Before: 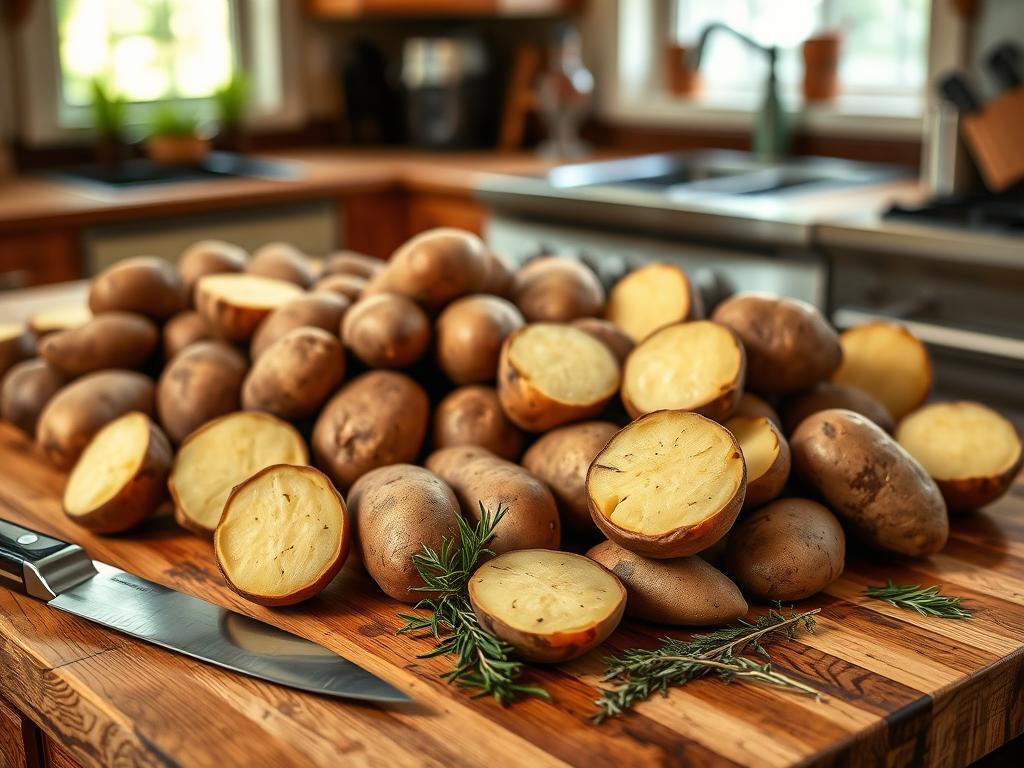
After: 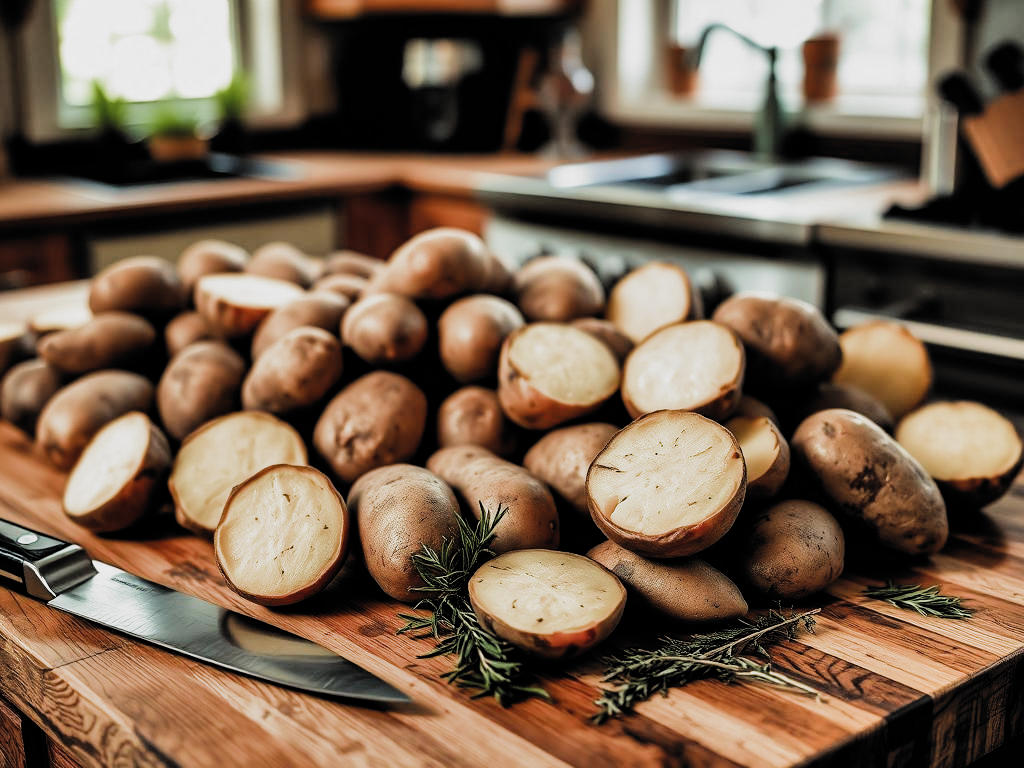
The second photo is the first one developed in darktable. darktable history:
filmic rgb: black relative exposure -5.09 EV, white relative exposure 3.97 EV, threshold 3.06 EV, hardness 2.88, contrast 1.392, highlights saturation mix -29.11%, add noise in highlights 0.001, color science v3 (2019), use custom middle-gray values true, contrast in highlights soft, enable highlight reconstruction true
shadows and highlights: low approximation 0.01, soften with gaussian
